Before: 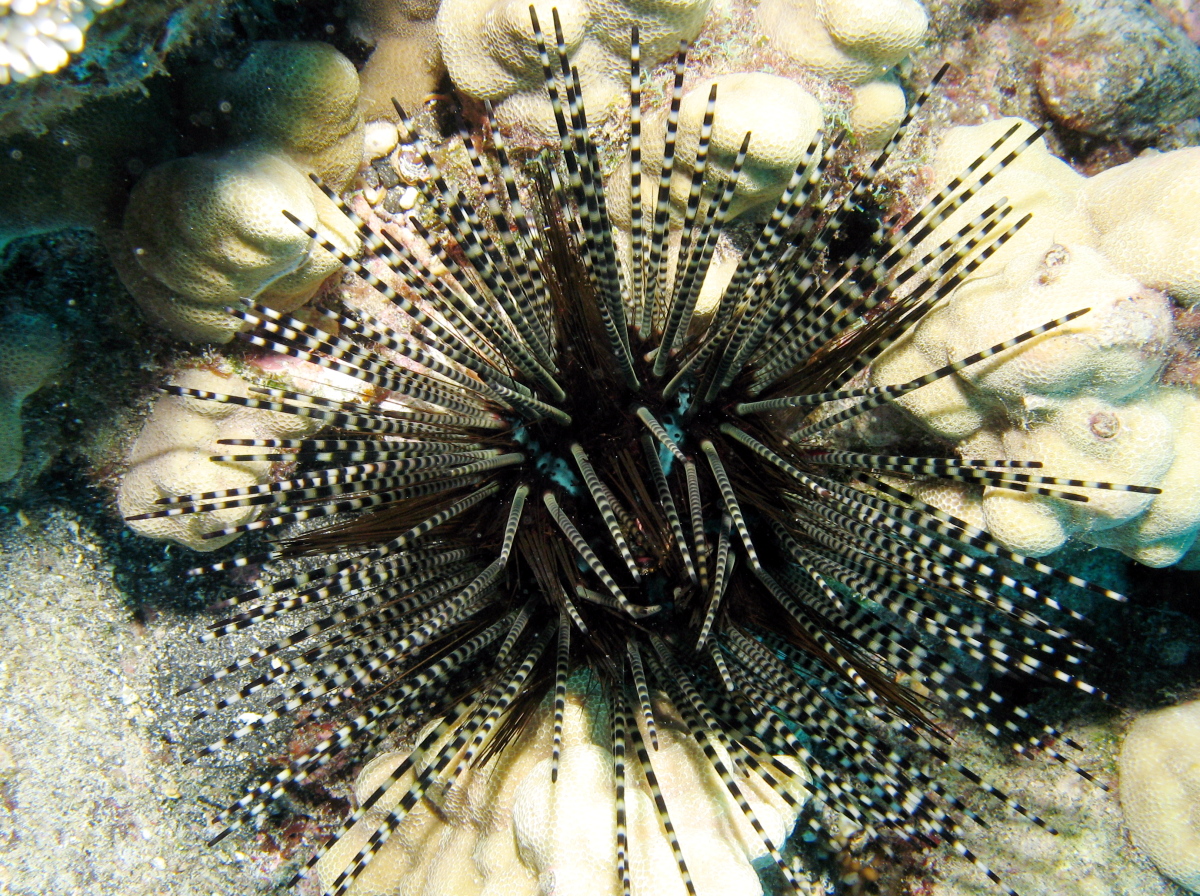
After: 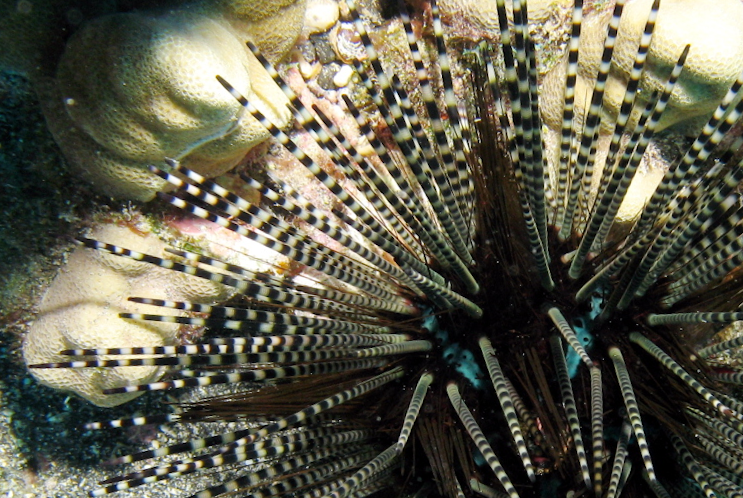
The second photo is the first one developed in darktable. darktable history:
crop and rotate: angle -5.84°, left 2.201%, top 6.662%, right 27.73%, bottom 30.443%
